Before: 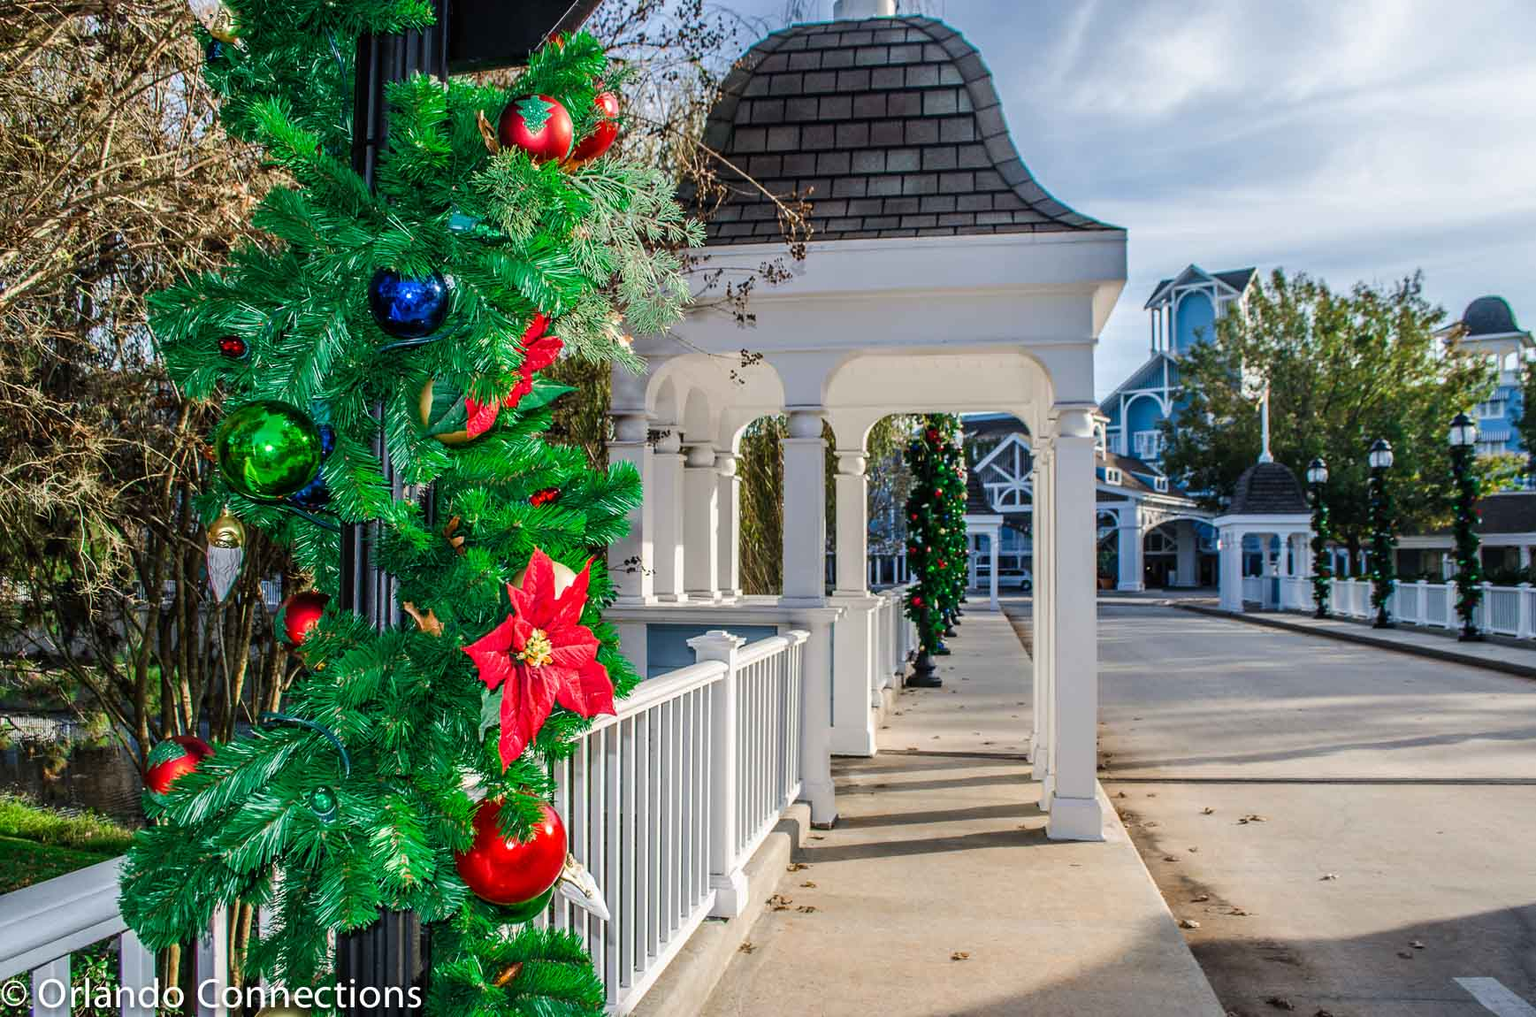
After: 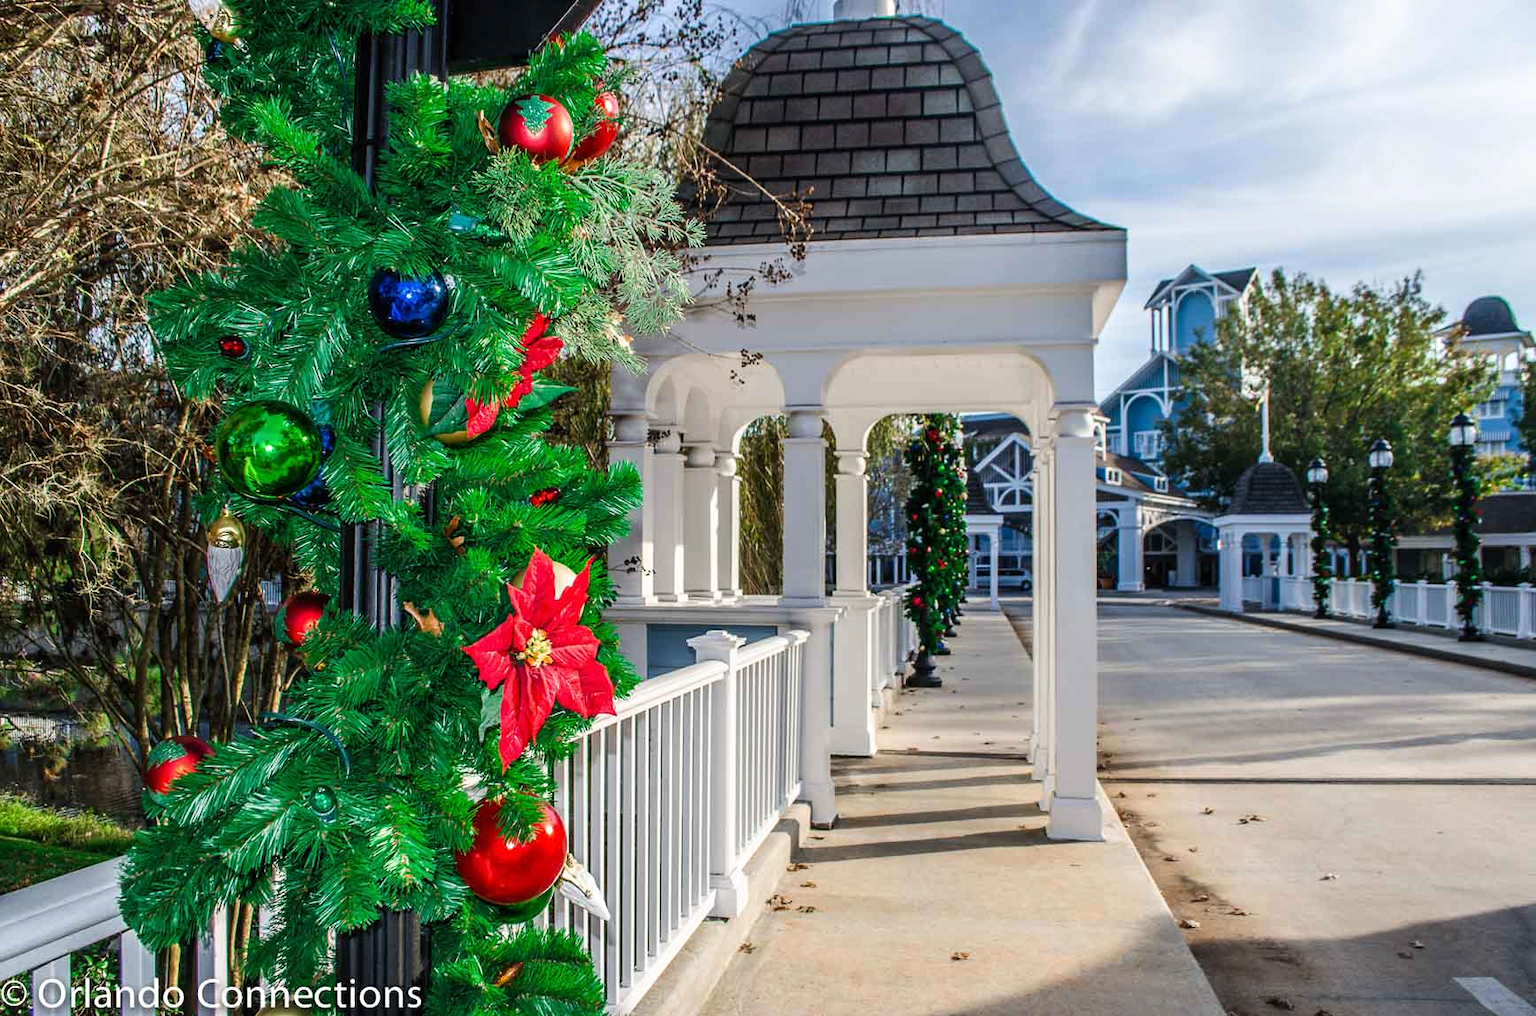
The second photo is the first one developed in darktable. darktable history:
tone equalizer: on, module defaults
shadows and highlights: shadows 1.1, highlights 41.87
